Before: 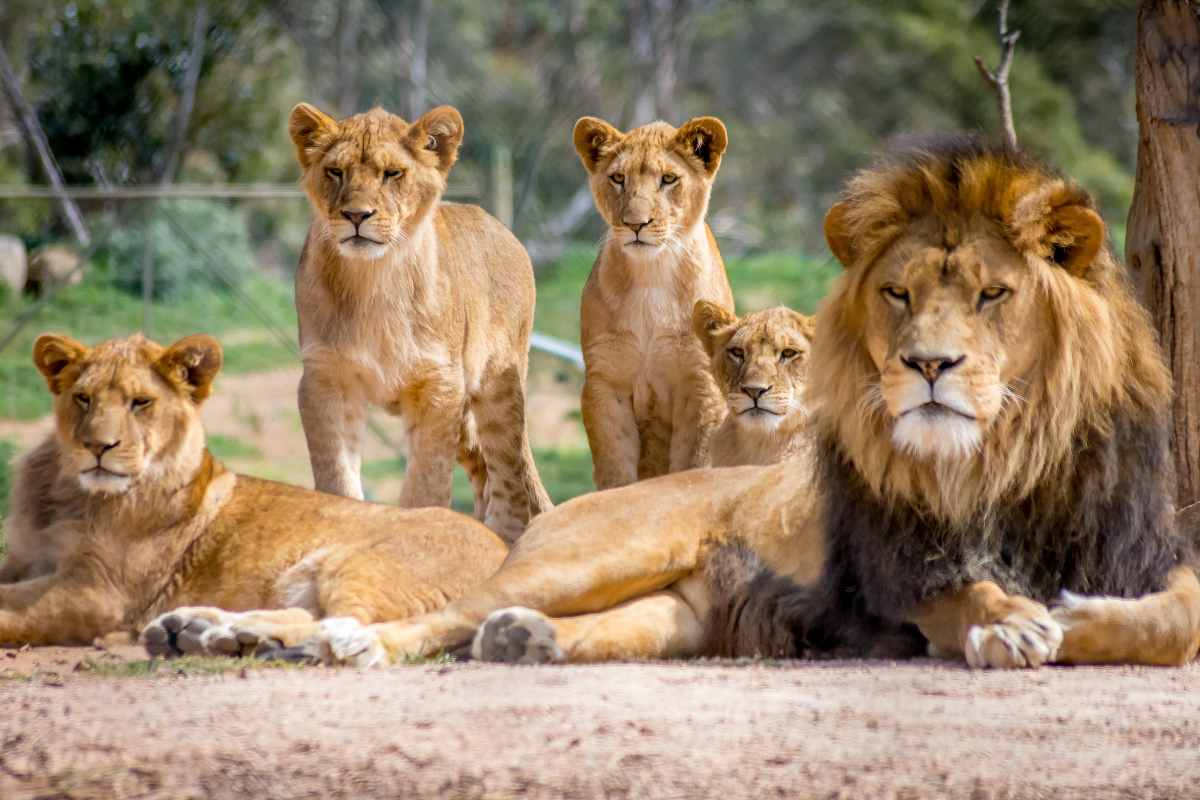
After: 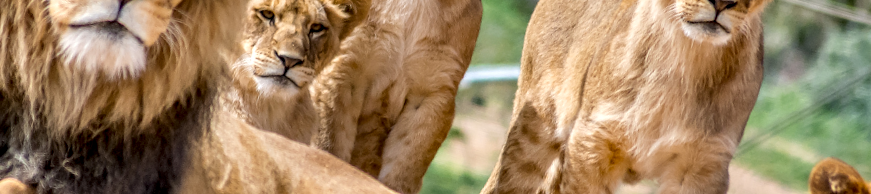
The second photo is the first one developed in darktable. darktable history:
crop and rotate: angle 16.12°, top 30.835%, bottom 35.653%
local contrast: detail 130%
contrast equalizer: y [[0.5, 0.501, 0.532, 0.538, 0.54, 0.541], [0.5 ×6], [0.5 ×6], [0 ×6], [0 ×6]]
